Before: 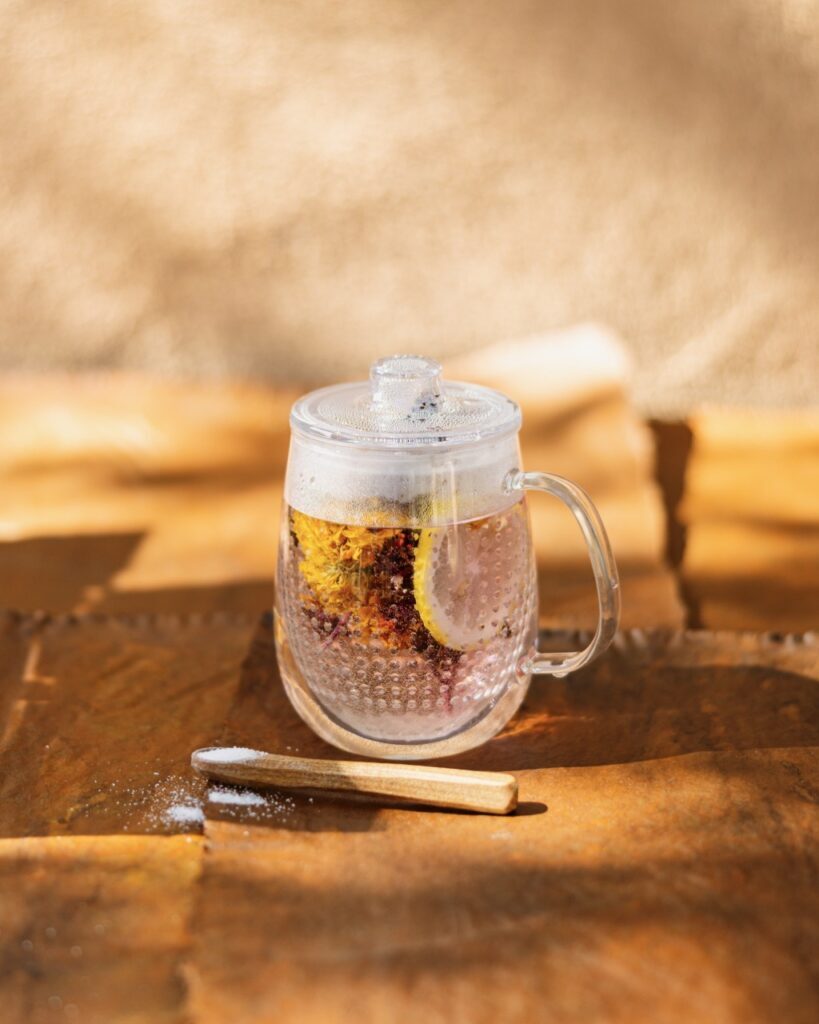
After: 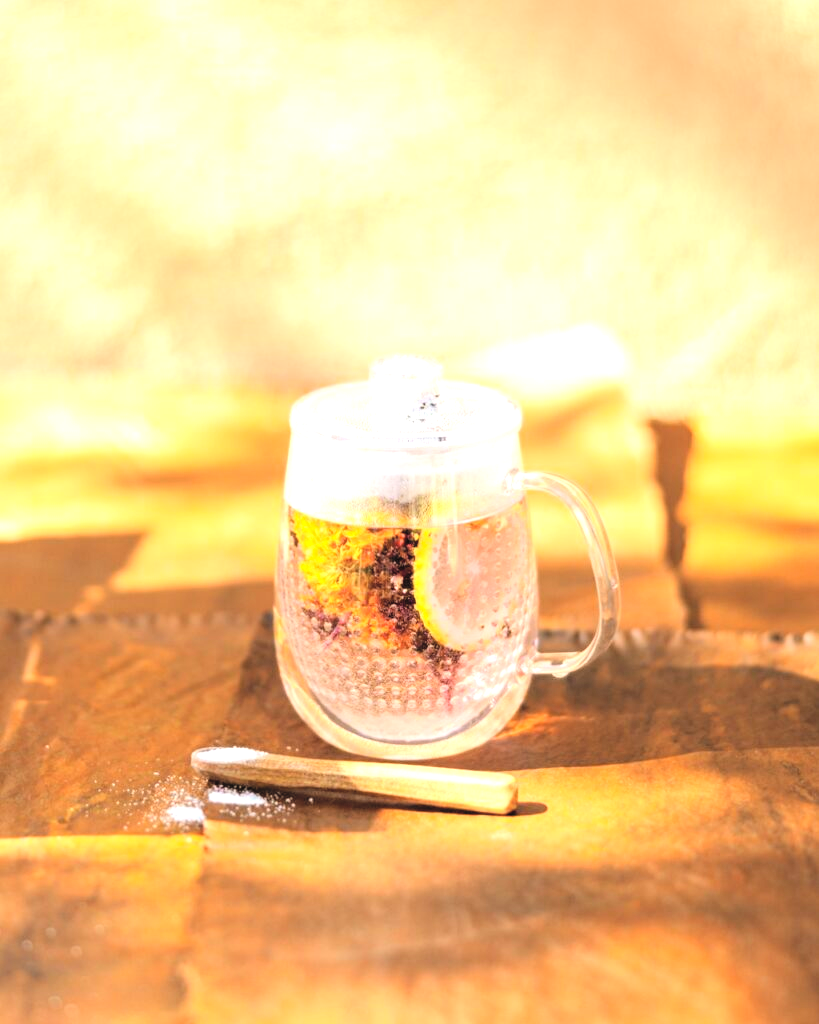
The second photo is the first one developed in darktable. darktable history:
tone equalizer: -8 EV -1.09 EV, -7 EV -0.989 EV, -6 EV -0.903 EV, -5 EV -0.592 EV, -3 EV 0.543 EV, -2 EV 0.881 EV, -1 EV 0.988 EV, +0 EV 1.05 EV
contrast brightness saturation: contrast 0.095, brightness 0.316, saturation 0.138
